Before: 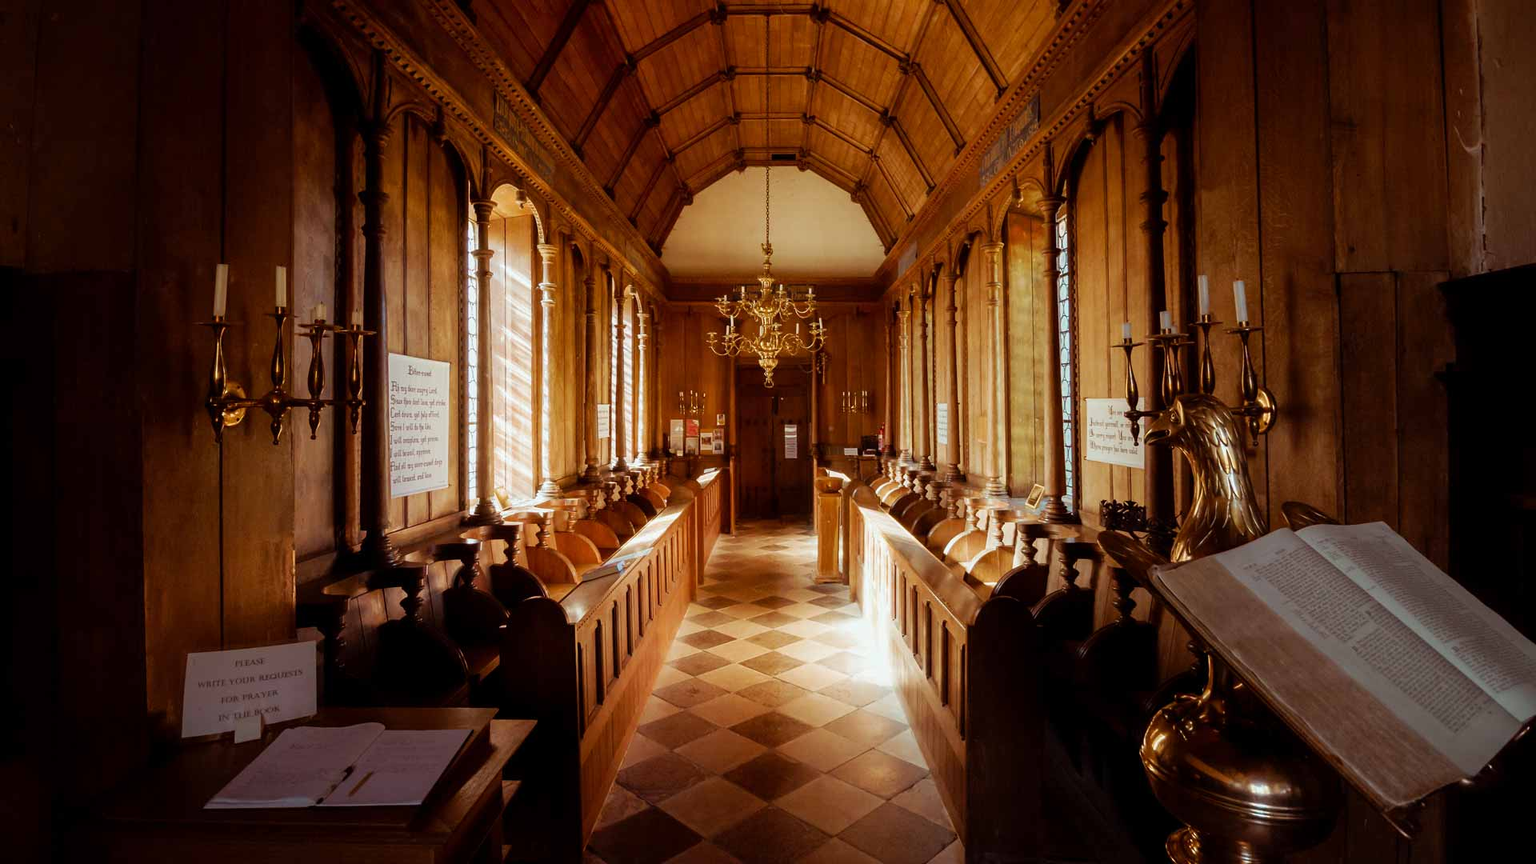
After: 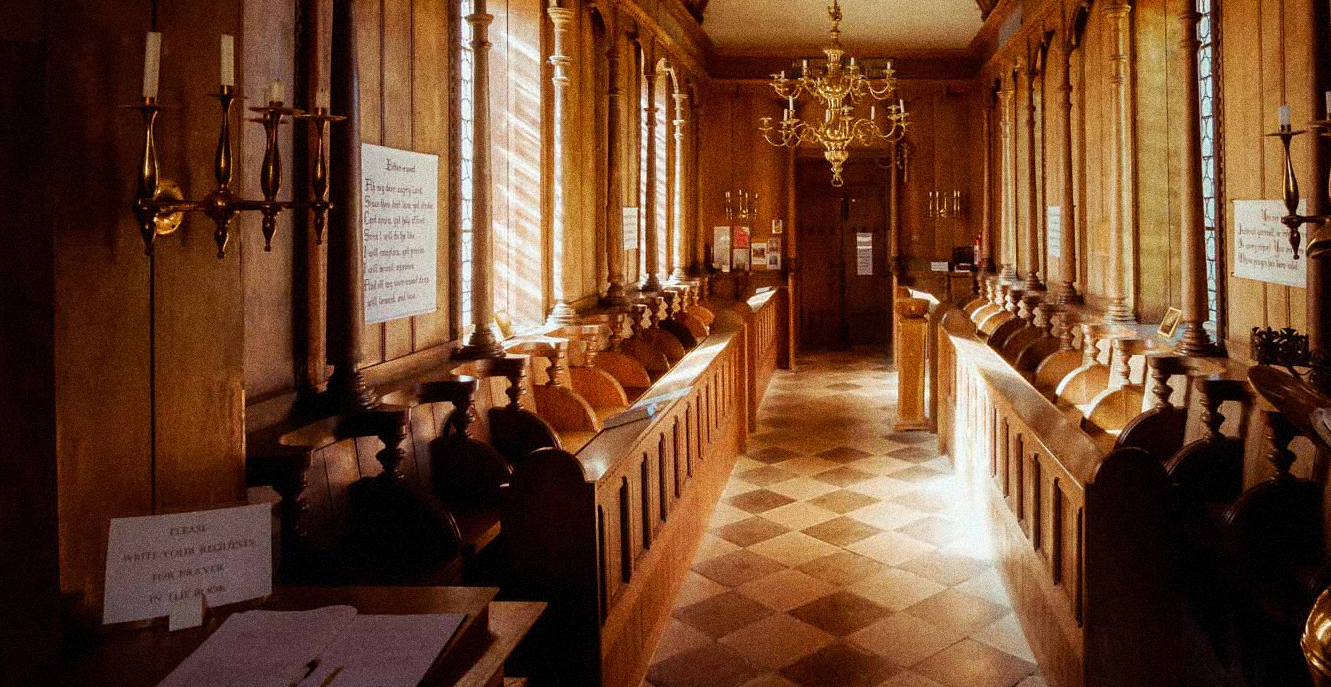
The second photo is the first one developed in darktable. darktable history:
crop: left 6.488%, top 27.668%, right 24.183%, bottom 8.656%
grain: coarseness 14.49 ISO, strength 48.04%, mid-tones bias 35%
